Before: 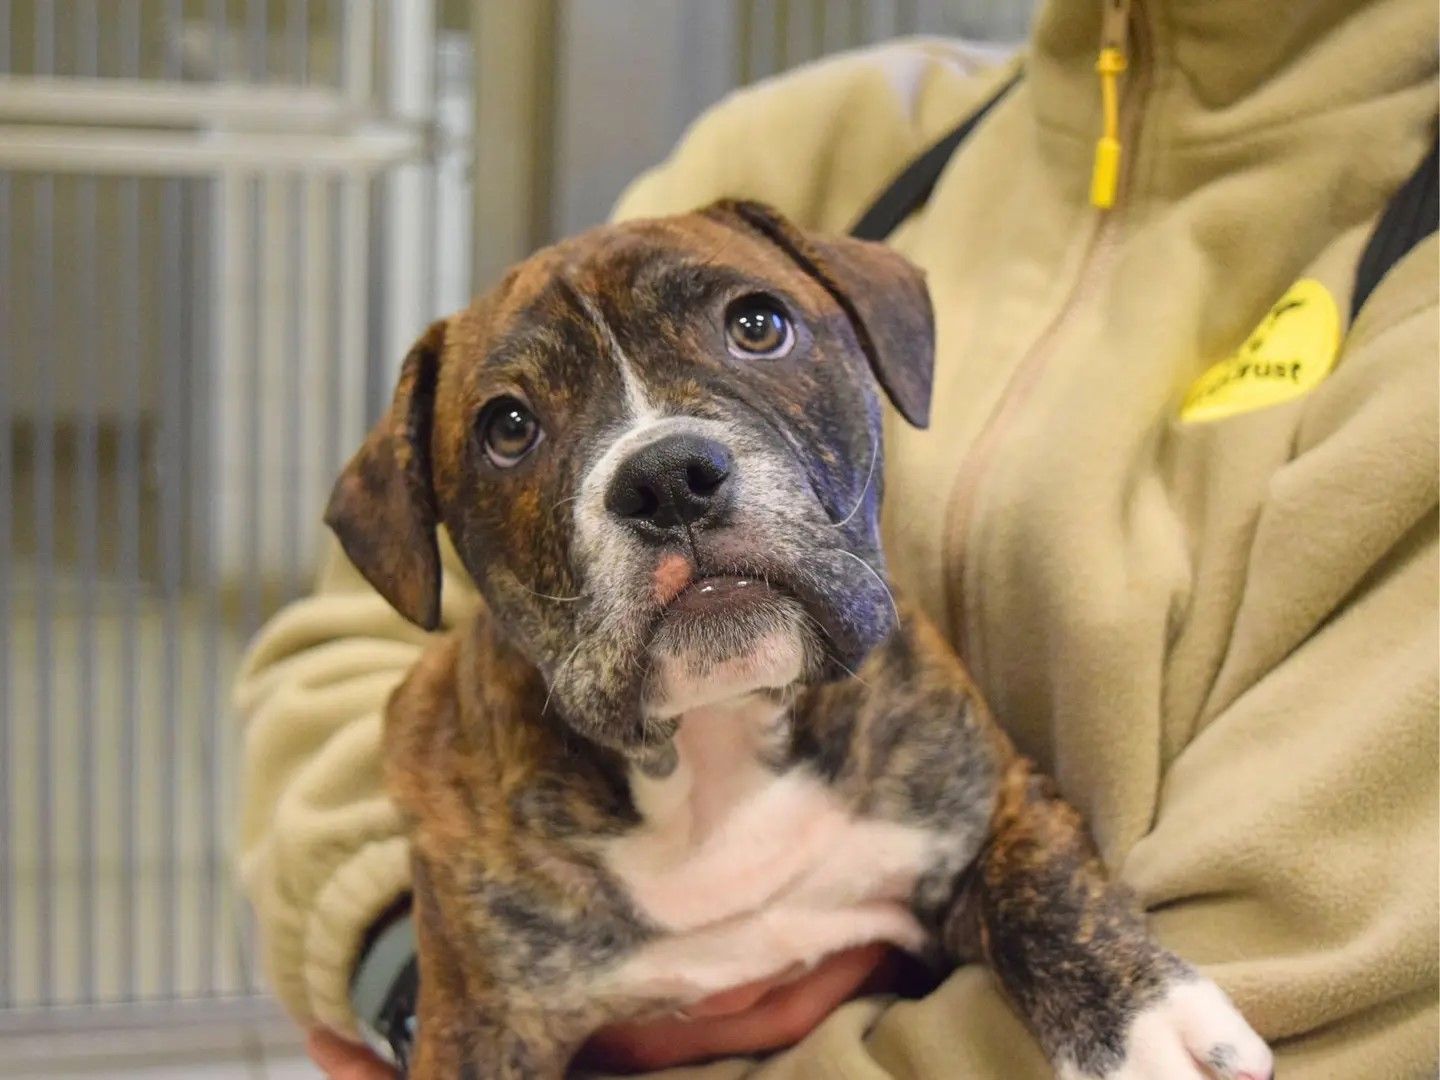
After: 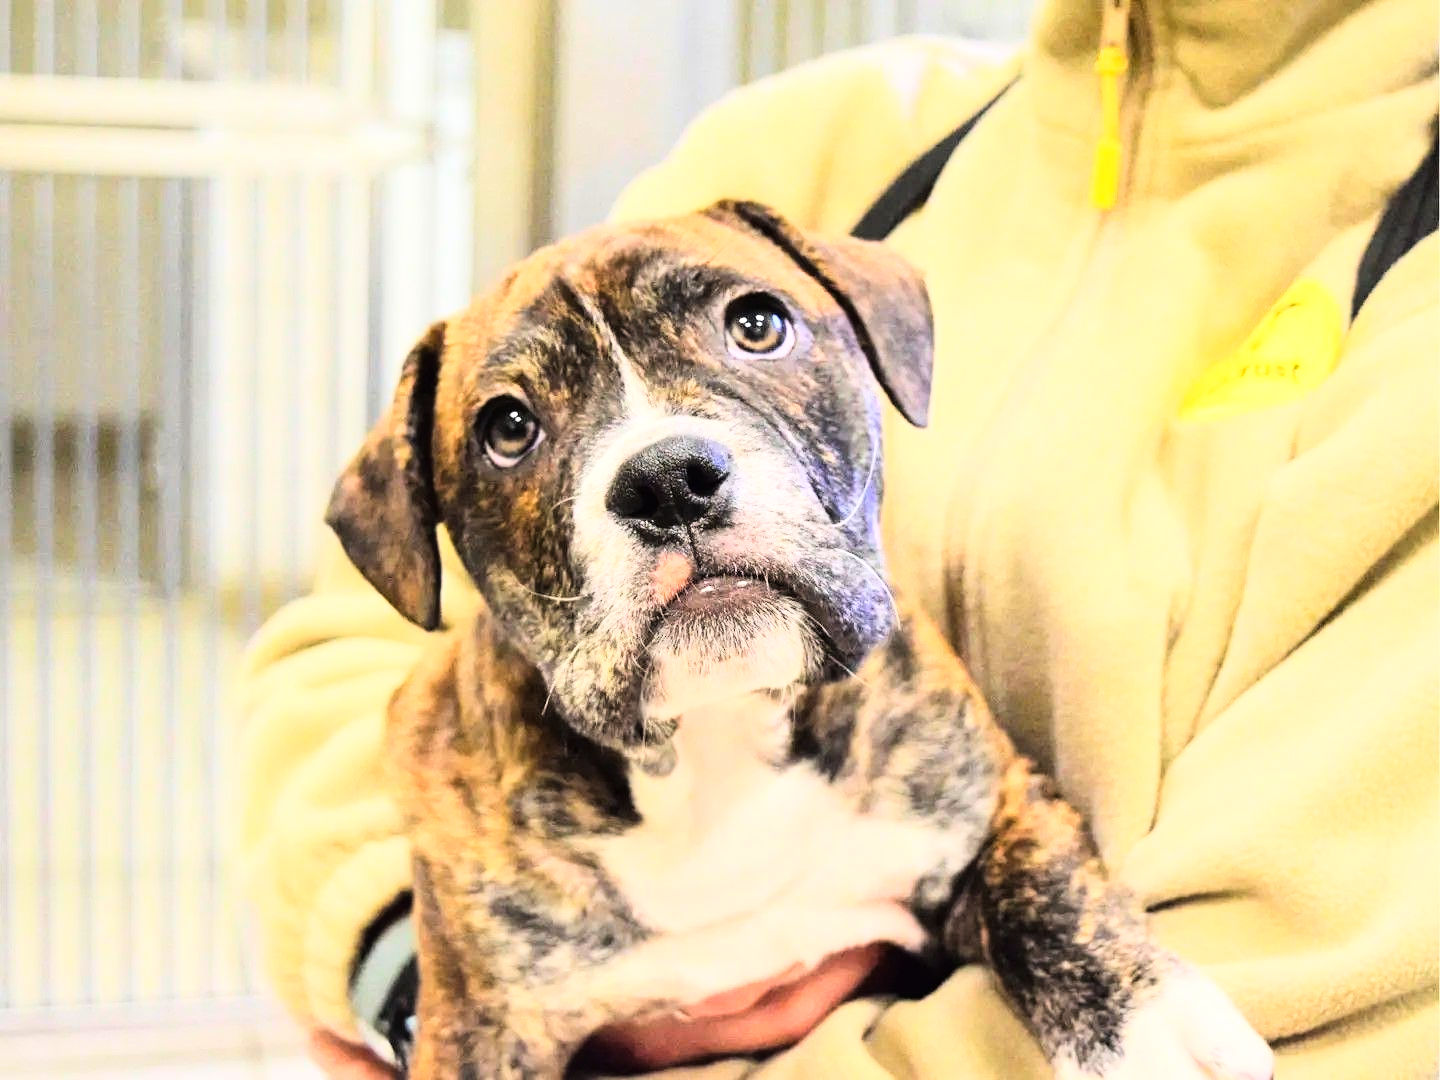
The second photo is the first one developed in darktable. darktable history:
exposure: exposure 0.485 EV, compensate highlight preservation false
rgb curve: curves: ch0 [(0, 0) (0.21, 0.15) (0.24, 0.21) (0.5, 0.75) (0.75, 0.96) (0.89, 0.99) (1, 1)]; ch1 [(0, 0.02) (0.21, 0.13) (0.25, 0.2) (0.5, 0.67) (0.75, 0.9) (0.89, 0.97) (1, 1)]; ch2 [(0, 0.02) (0.21, 0.13) (0.25, 0.2) (0.5, 0.67) (0.75, 0.9) (0.89, 0.97) (1, 1)], compensate middle gray true
